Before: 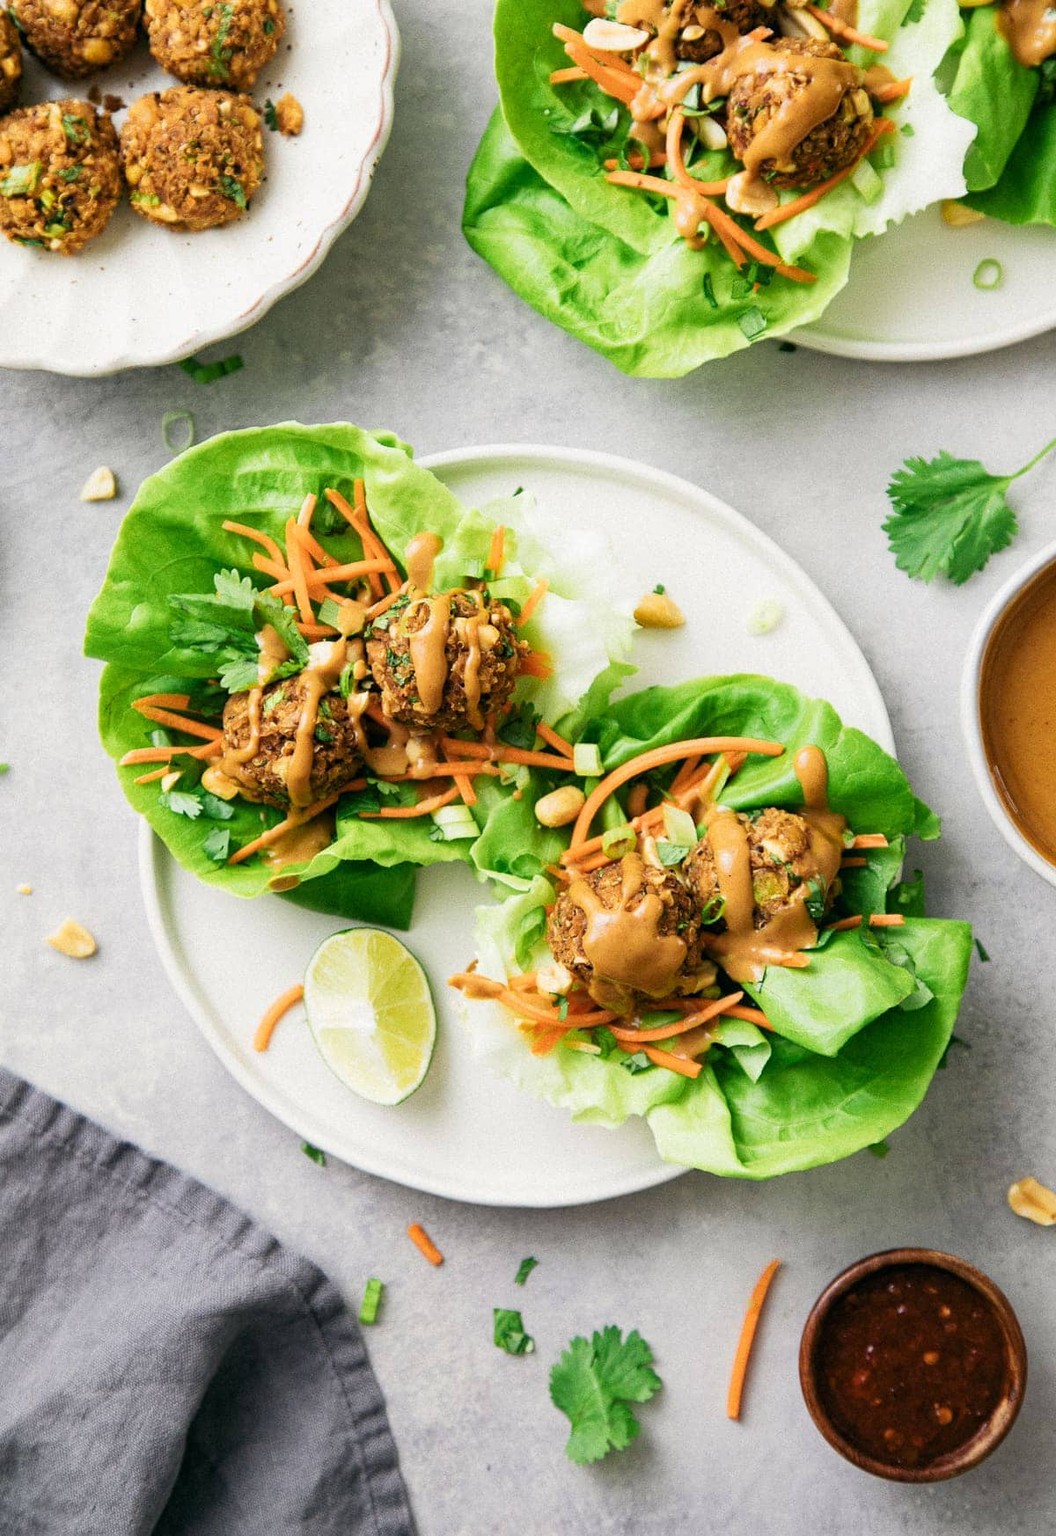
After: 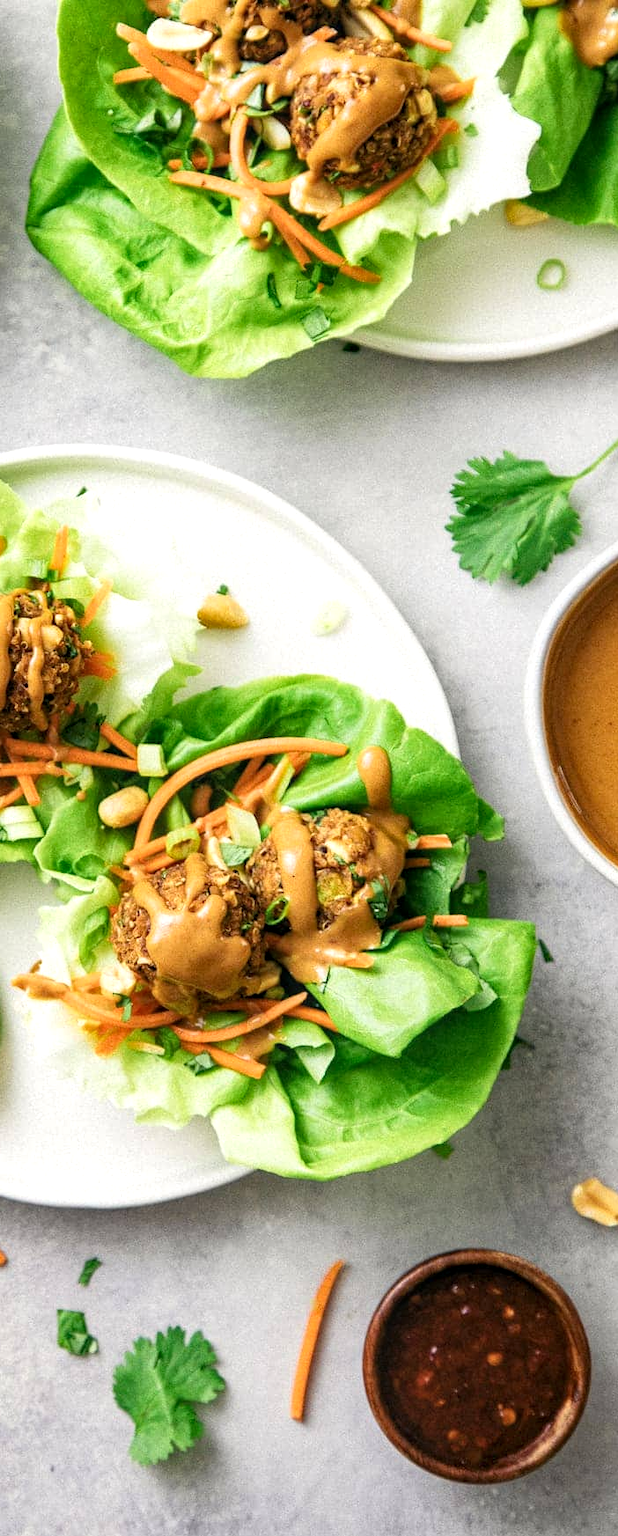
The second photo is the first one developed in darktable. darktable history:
local contrast: on, module defaults
exposure: exposure 0.217 EV, compensate highlight preservation false
crop: left 41.402%
